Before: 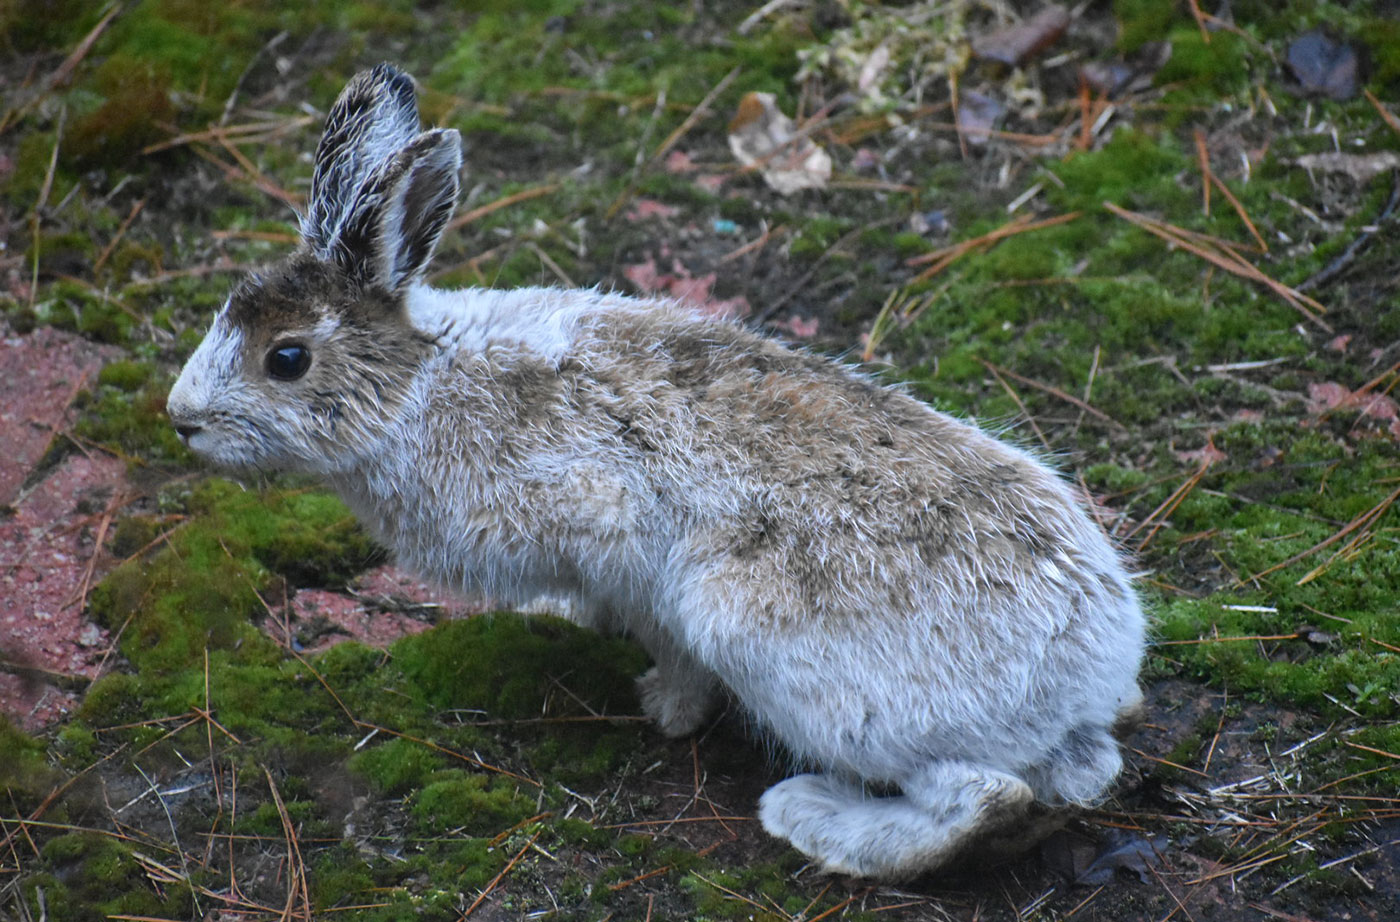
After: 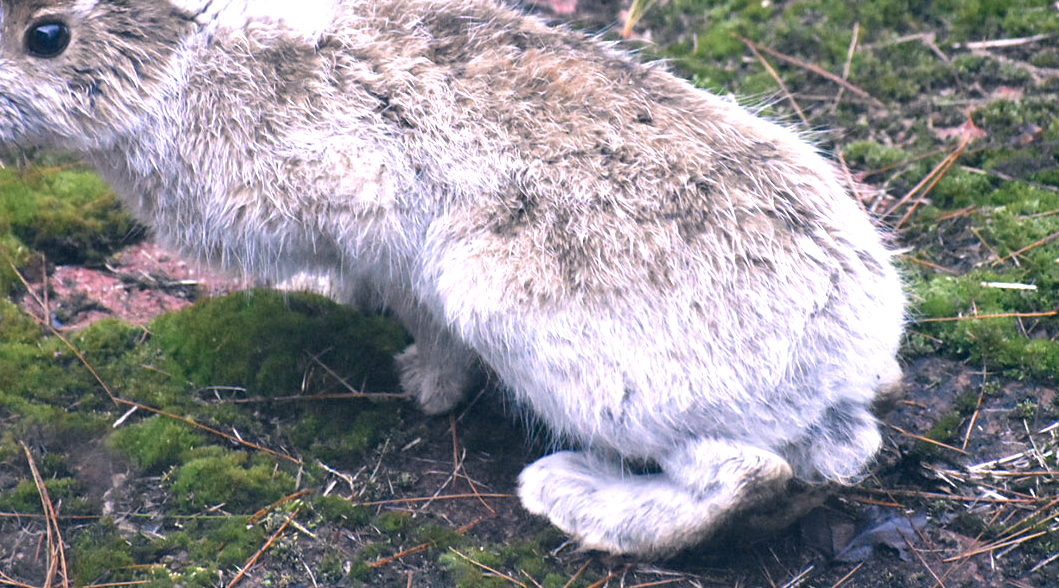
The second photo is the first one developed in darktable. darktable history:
exposure: black level correction 0, exposure 1.1 EV, compensate highlight preservation false
crop and rotate: left 17.299%, top 35.115%, right 7.015%, bottom 1.024%
color correction: highlights a* 14.46, highlights b* 5.85, shadows a* -5.53, shadows b* -15.24, saturation 0.85
